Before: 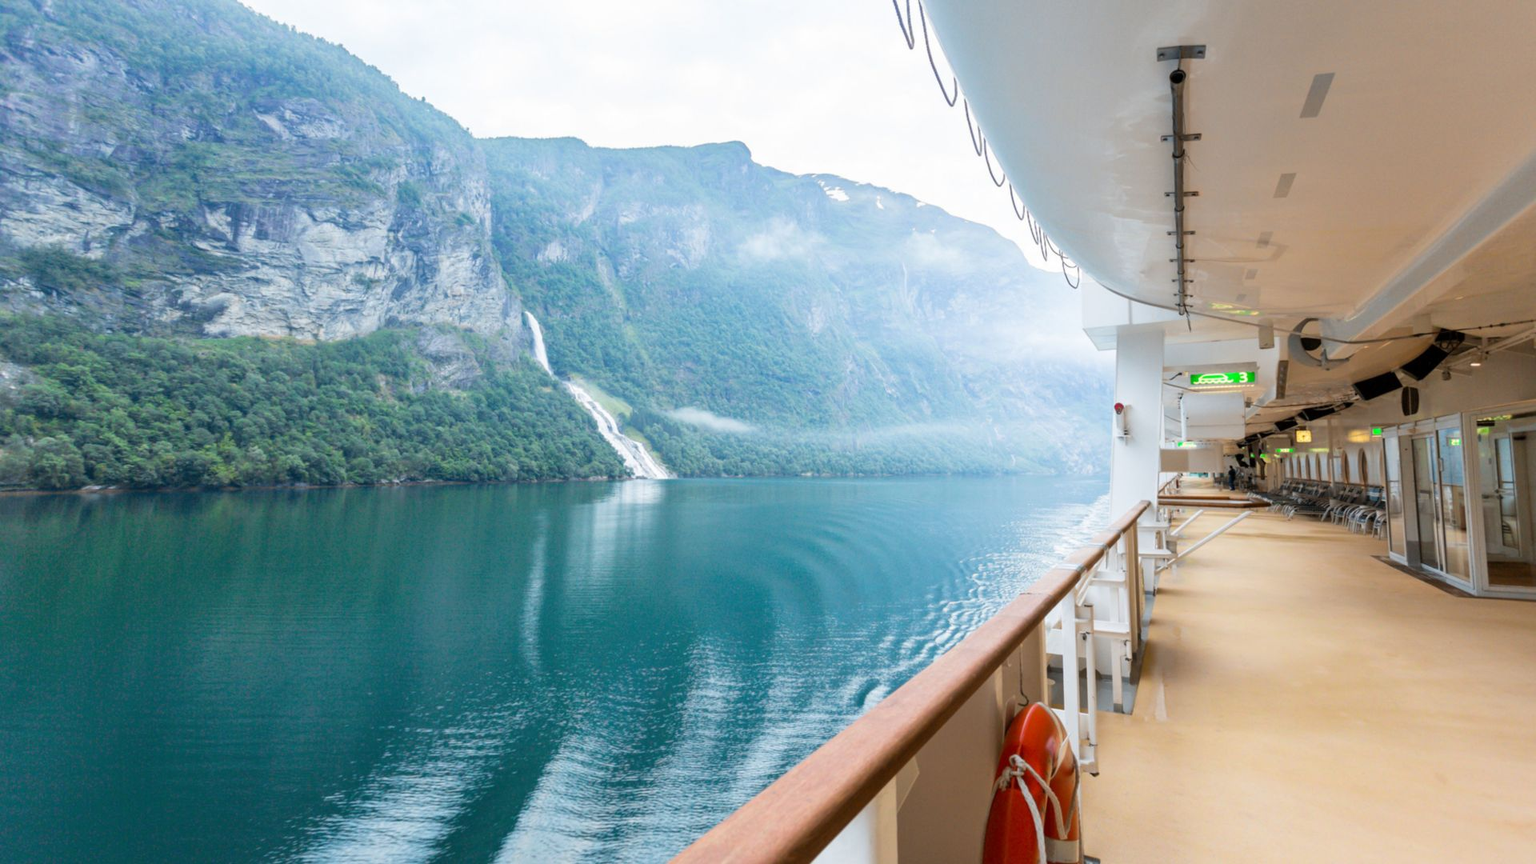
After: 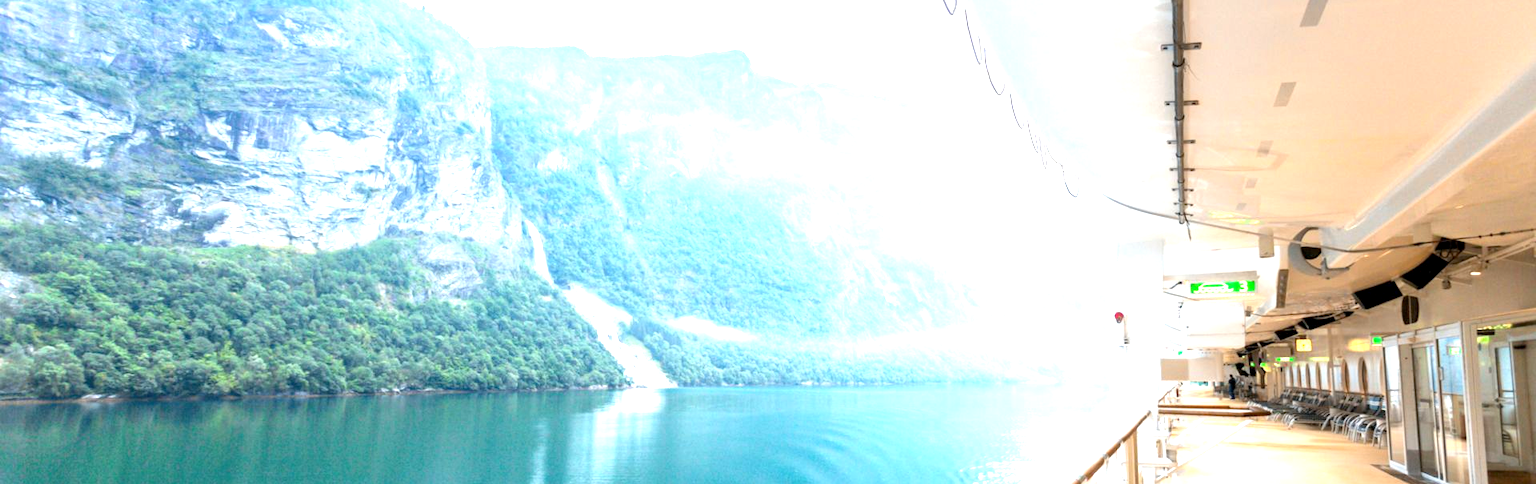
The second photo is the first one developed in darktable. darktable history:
exposure: black level correction 0.001, exposure 1.312 EV, compensate highlight preservation false
crop and rotate: top 10.572%, bottom 33.309%
